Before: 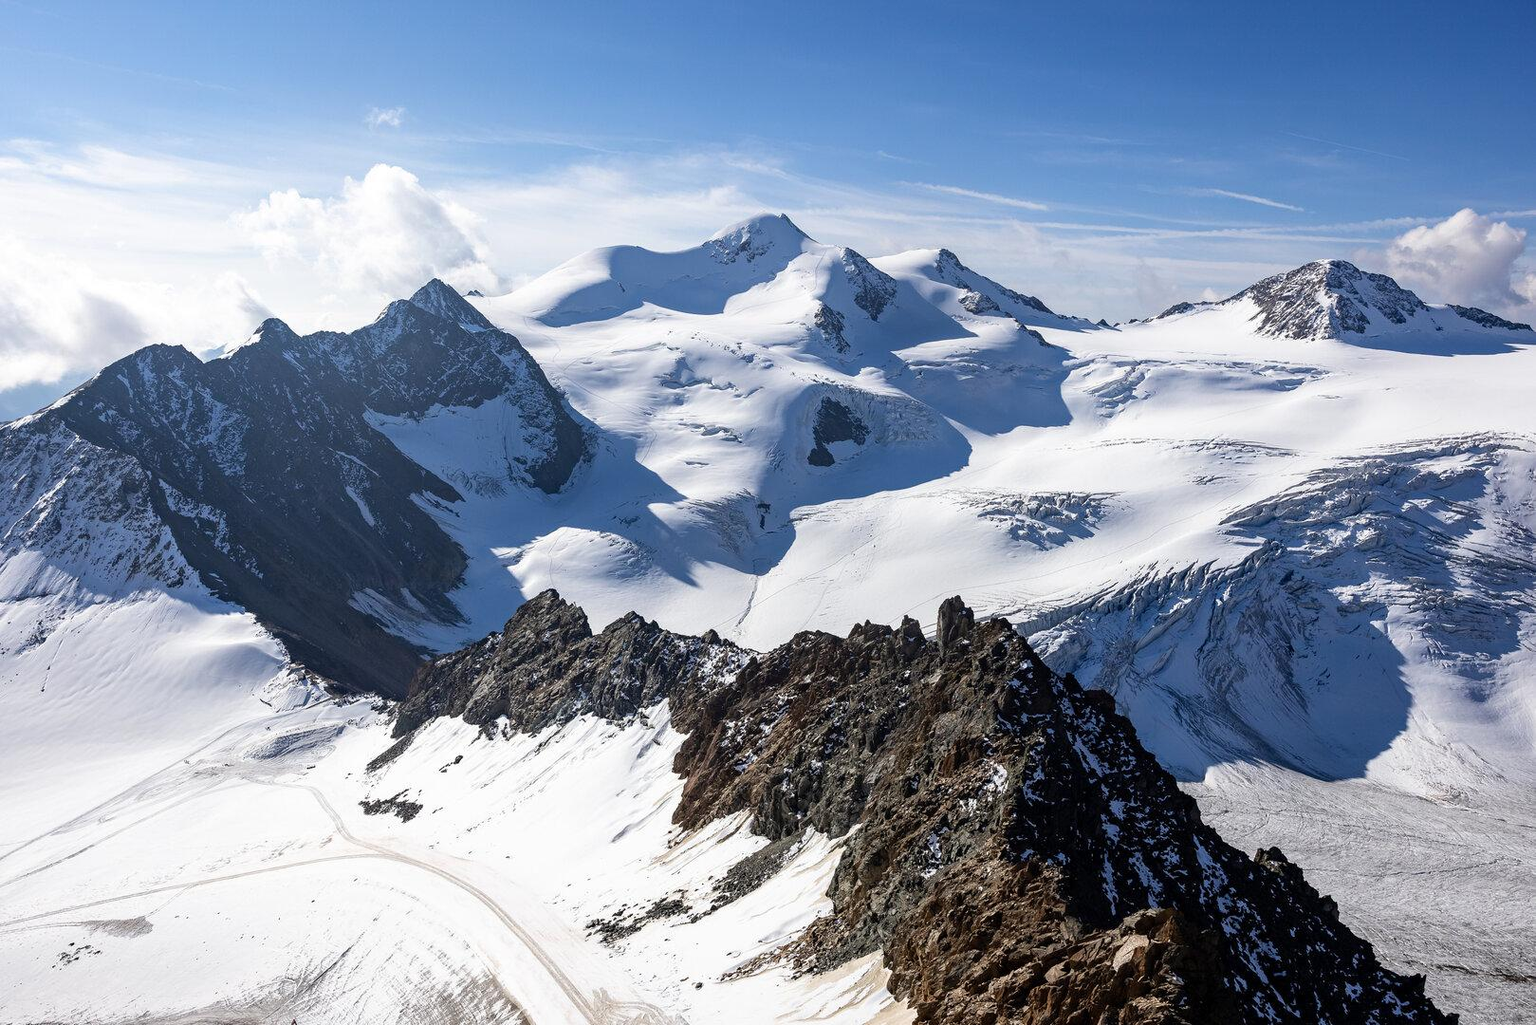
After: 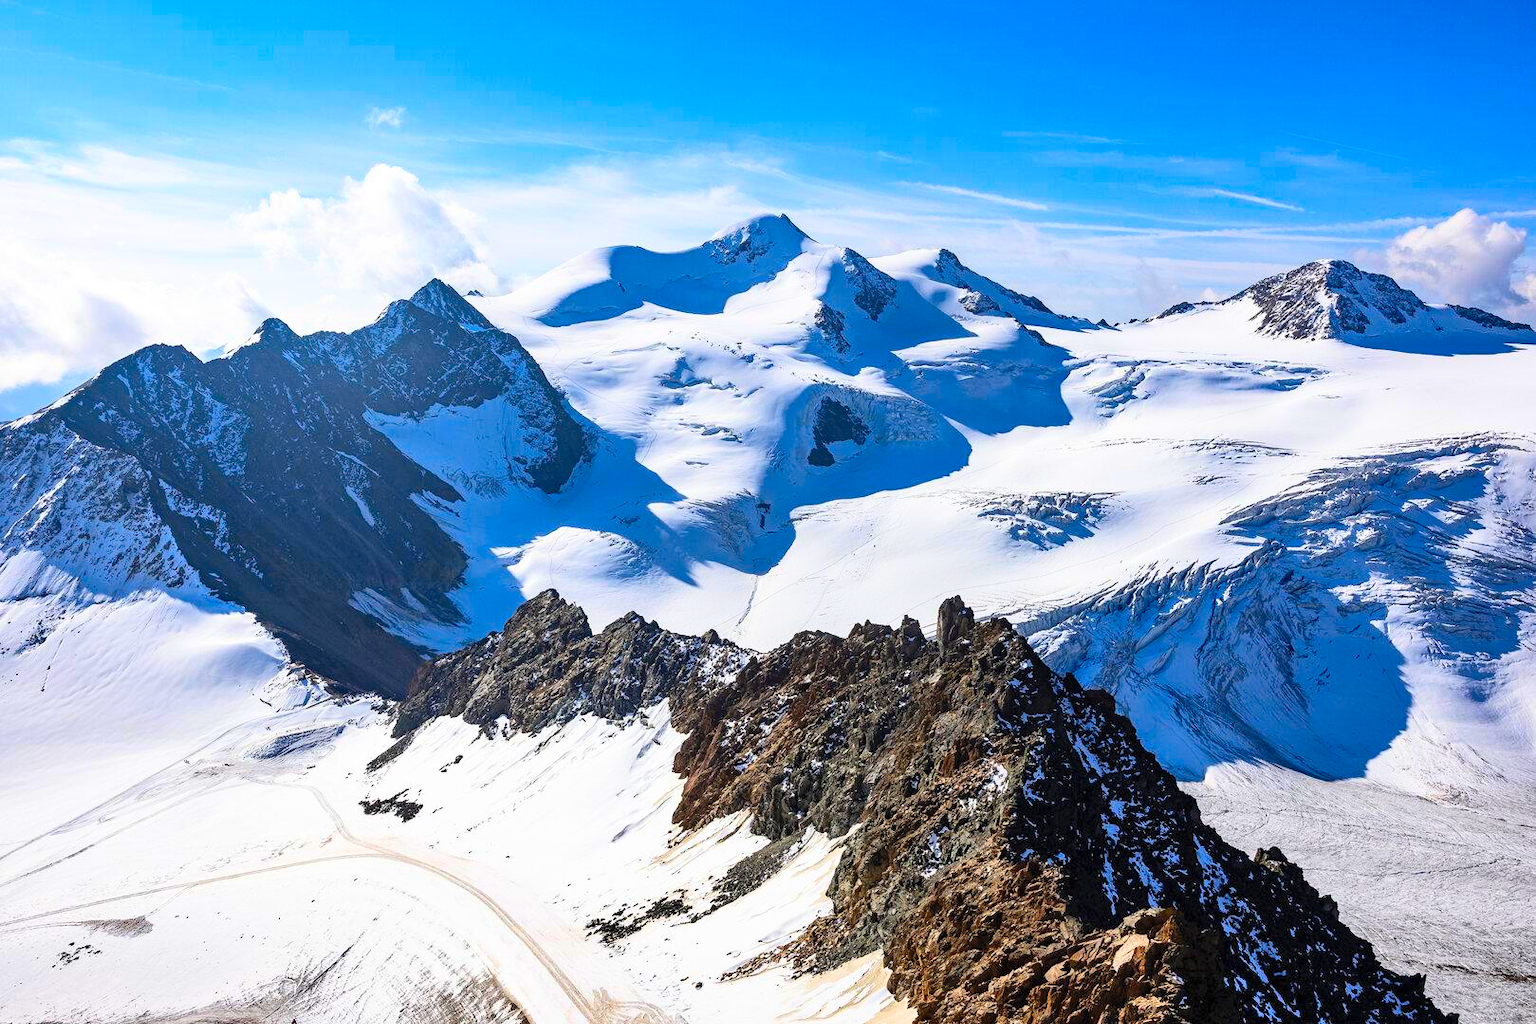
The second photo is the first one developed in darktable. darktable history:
shadows and highlights: soften with gaussian
contrast brightness saturation: contrast 0.2, brightness 0.2, saturation 0.8
